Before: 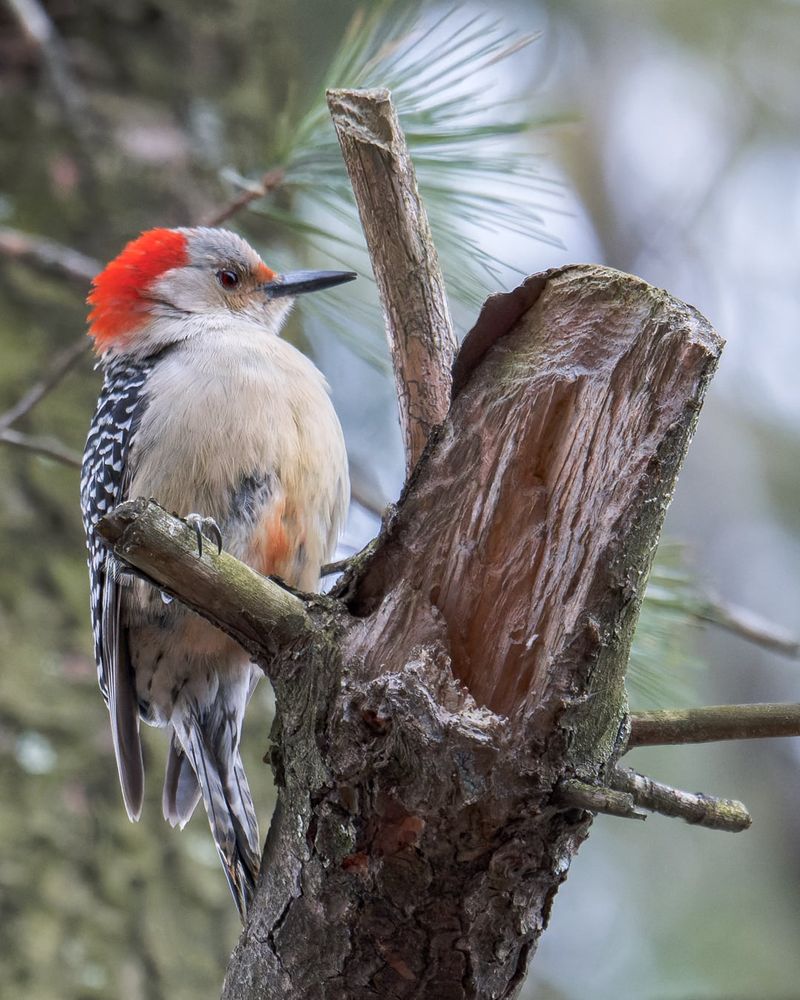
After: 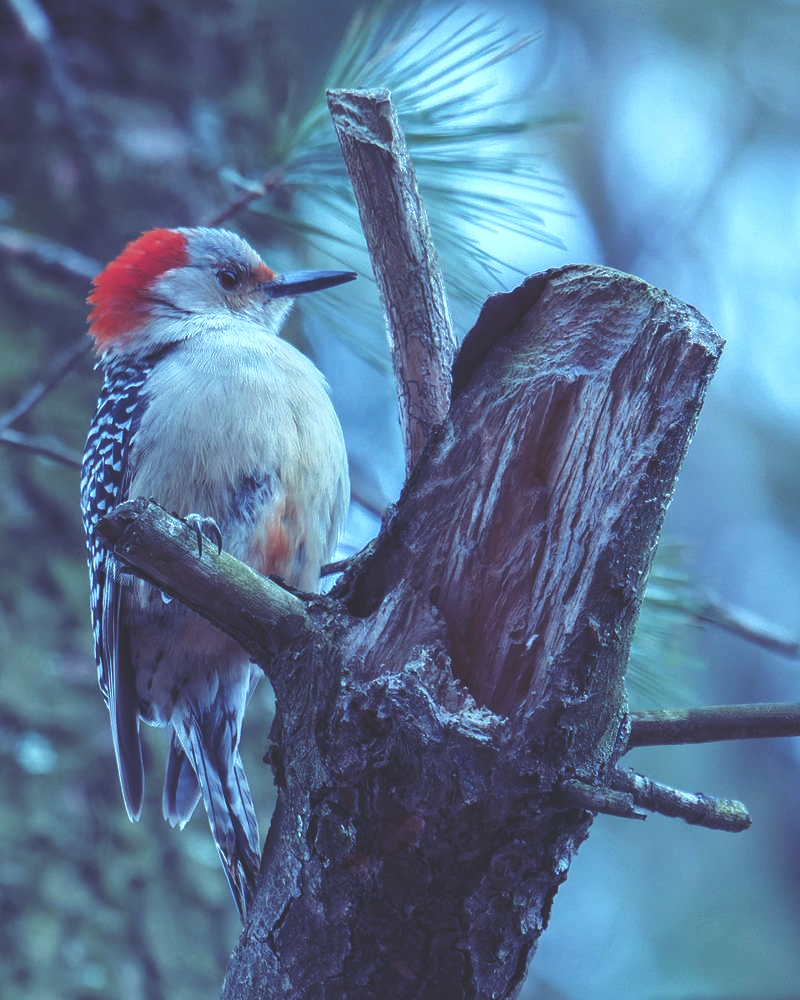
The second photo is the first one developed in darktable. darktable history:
shadows and highlights: shadows -12.5, white point adjustment 4, highlights 28.33
white balance: red 0.954, blue 1.079
rgb curve: curves: ch0 [(0, 0.186) (0.314, 0.284) (0.576, 0.466) (0.805, 0.691) (0.936, 0.886)]; ch1 [(0, 0.186) (0.314, 0.284) (0.581, 0.534) (0.771, 0.746) (0.936, 0.958)]; ch2 [(0, 0.216) (0.275, 0.39) (1, 1)], mode RGB, independent channels, compensate middle gray true, preserve colors none
